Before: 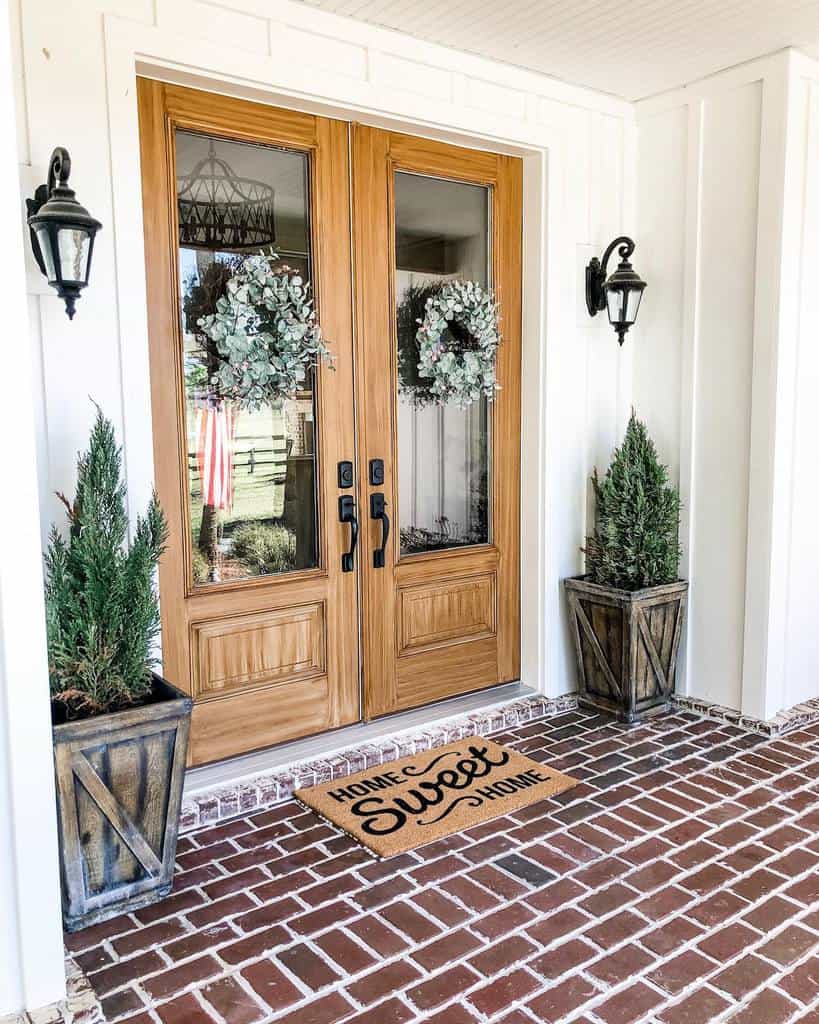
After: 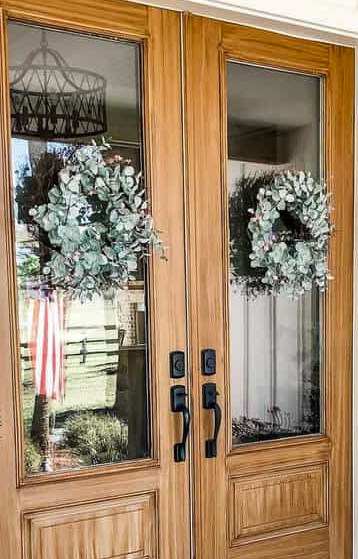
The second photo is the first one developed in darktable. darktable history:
crop: left 20.579%, top 10.75%, right 35.618%, bottom 34.637%
shadows and highlights: shadows 60.56, soften with gaussian
